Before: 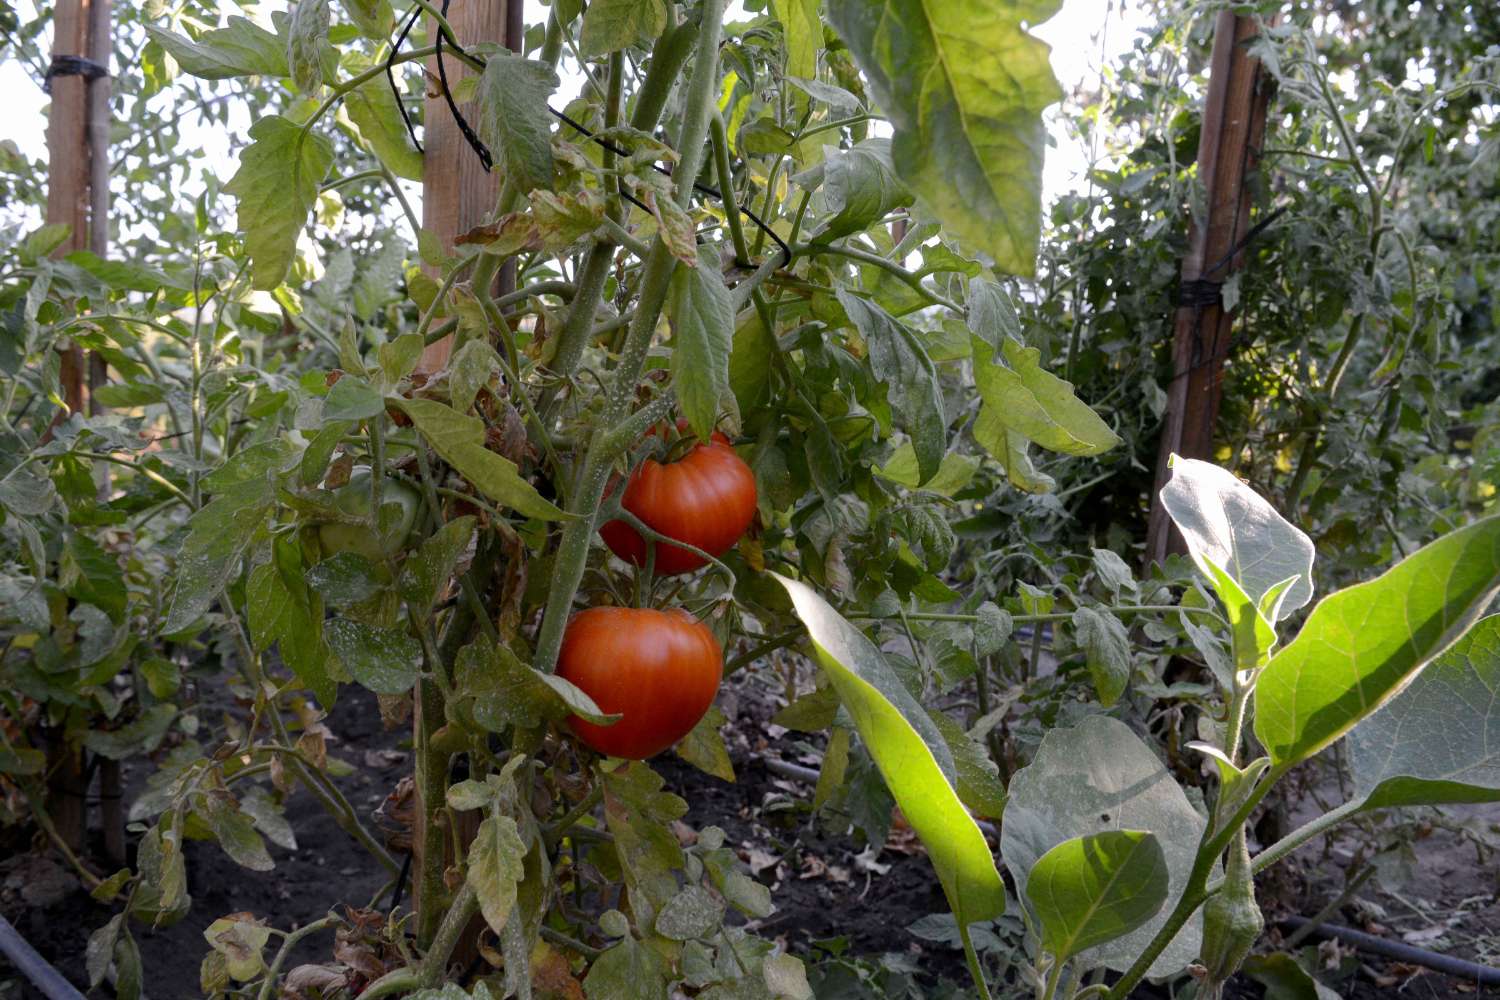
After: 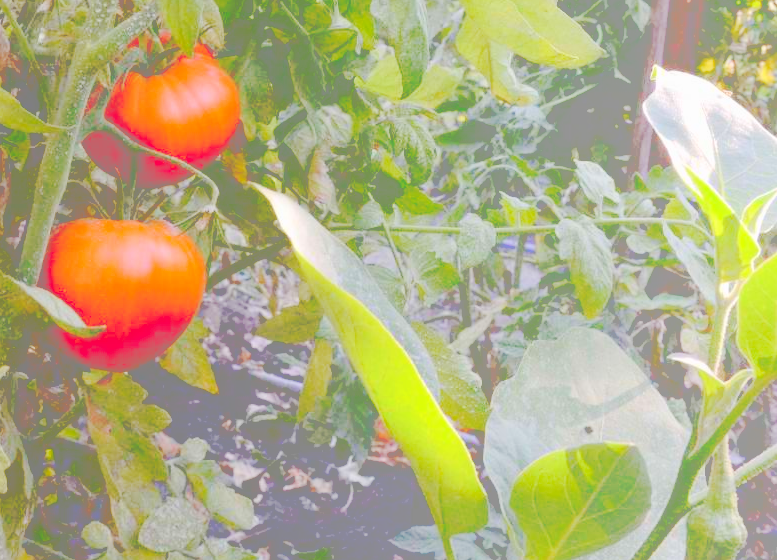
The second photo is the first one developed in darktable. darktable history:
contrast brightness saturation: brightness 0.13
crop: left 34.479%, top 38.822%, right 13.718%, bottom 5.172%
exposure: black level correction 0.029, exposure -0.073 EV, compensate highlight preservation false
bloom: size 85%, threshold 5%, strength 85%
